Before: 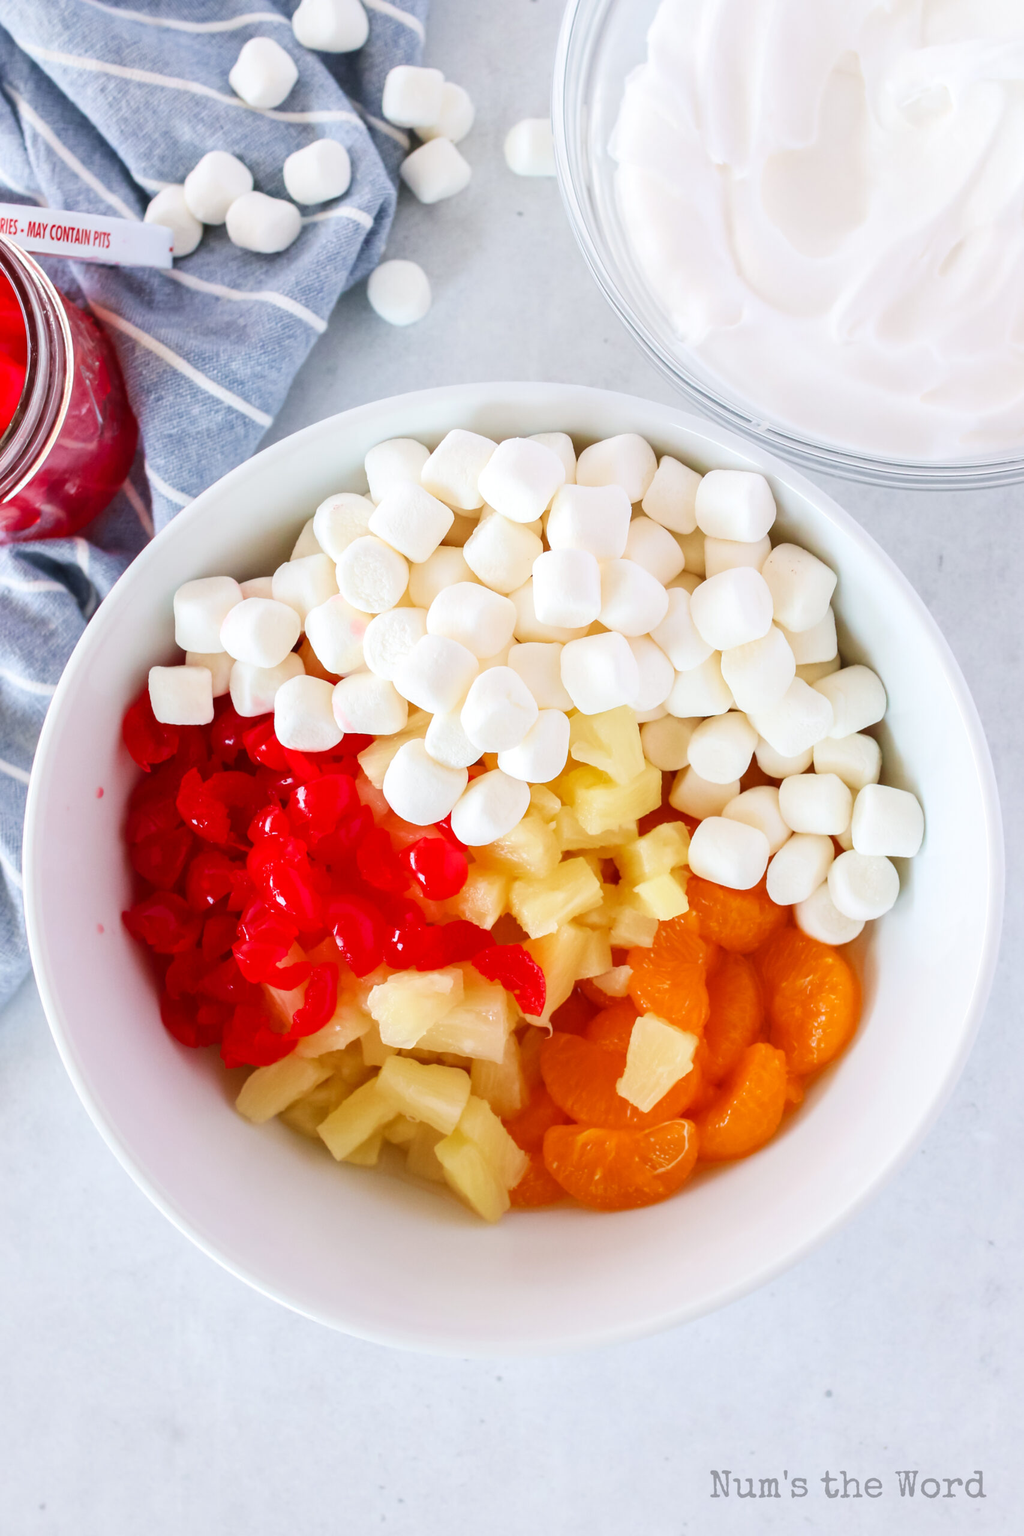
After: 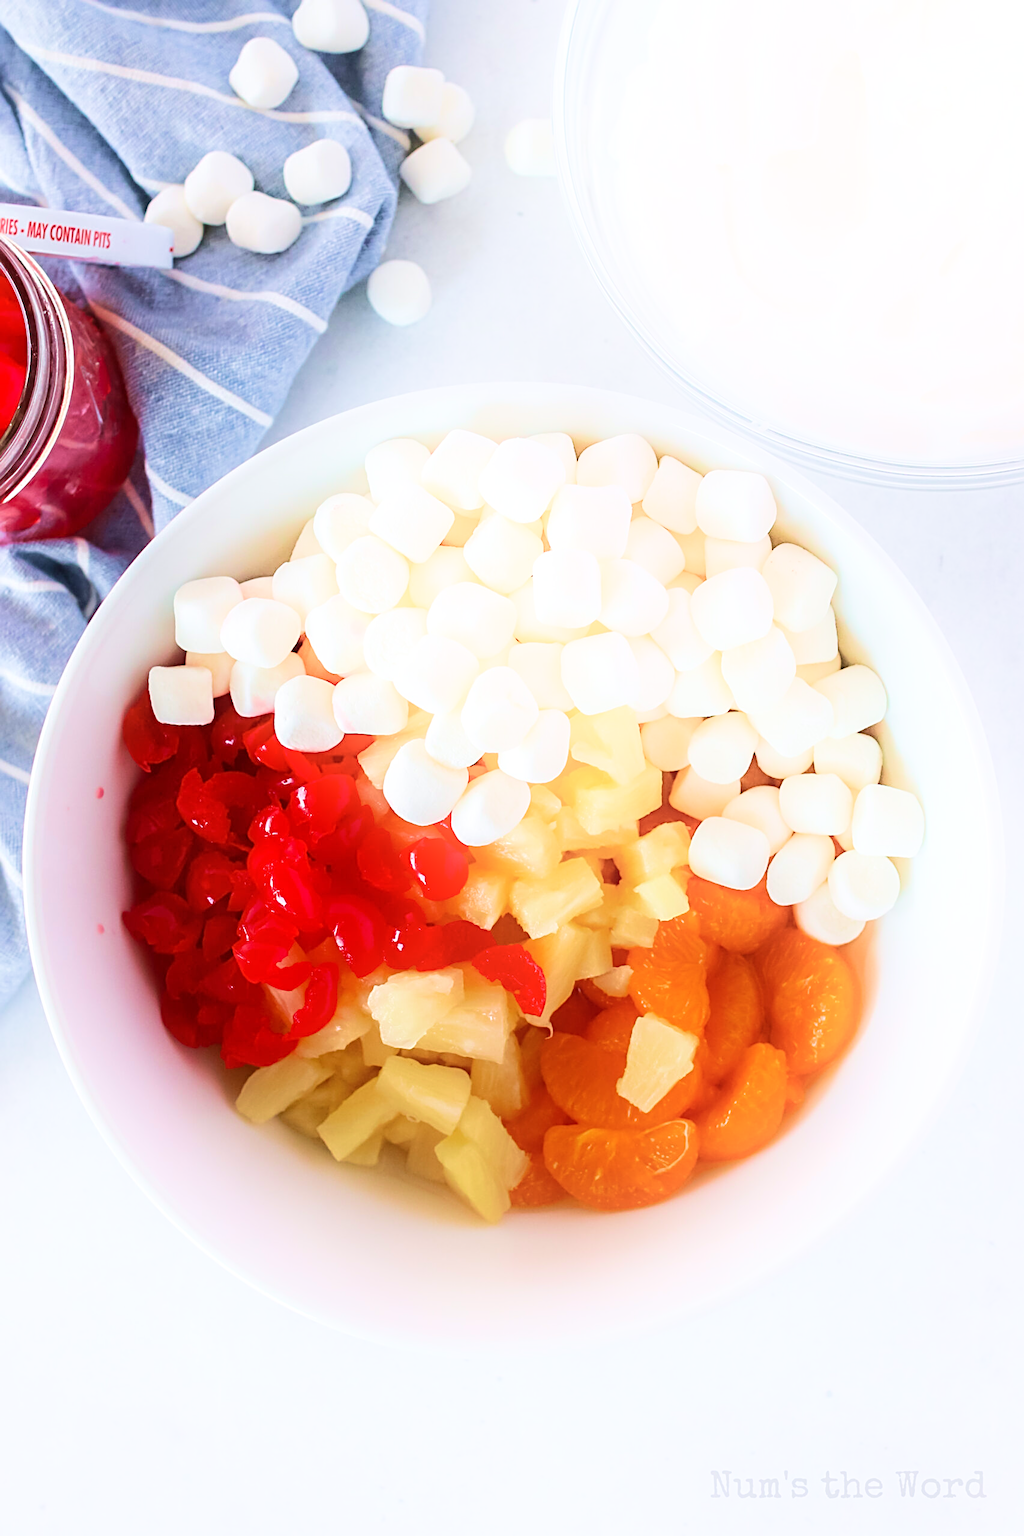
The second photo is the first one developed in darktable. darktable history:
velvia: strength 50%
shadows and highlights: highlights 70.7, soften with gaussian
sharpen: radius 3.119
tone equalizer: on, module defaults
